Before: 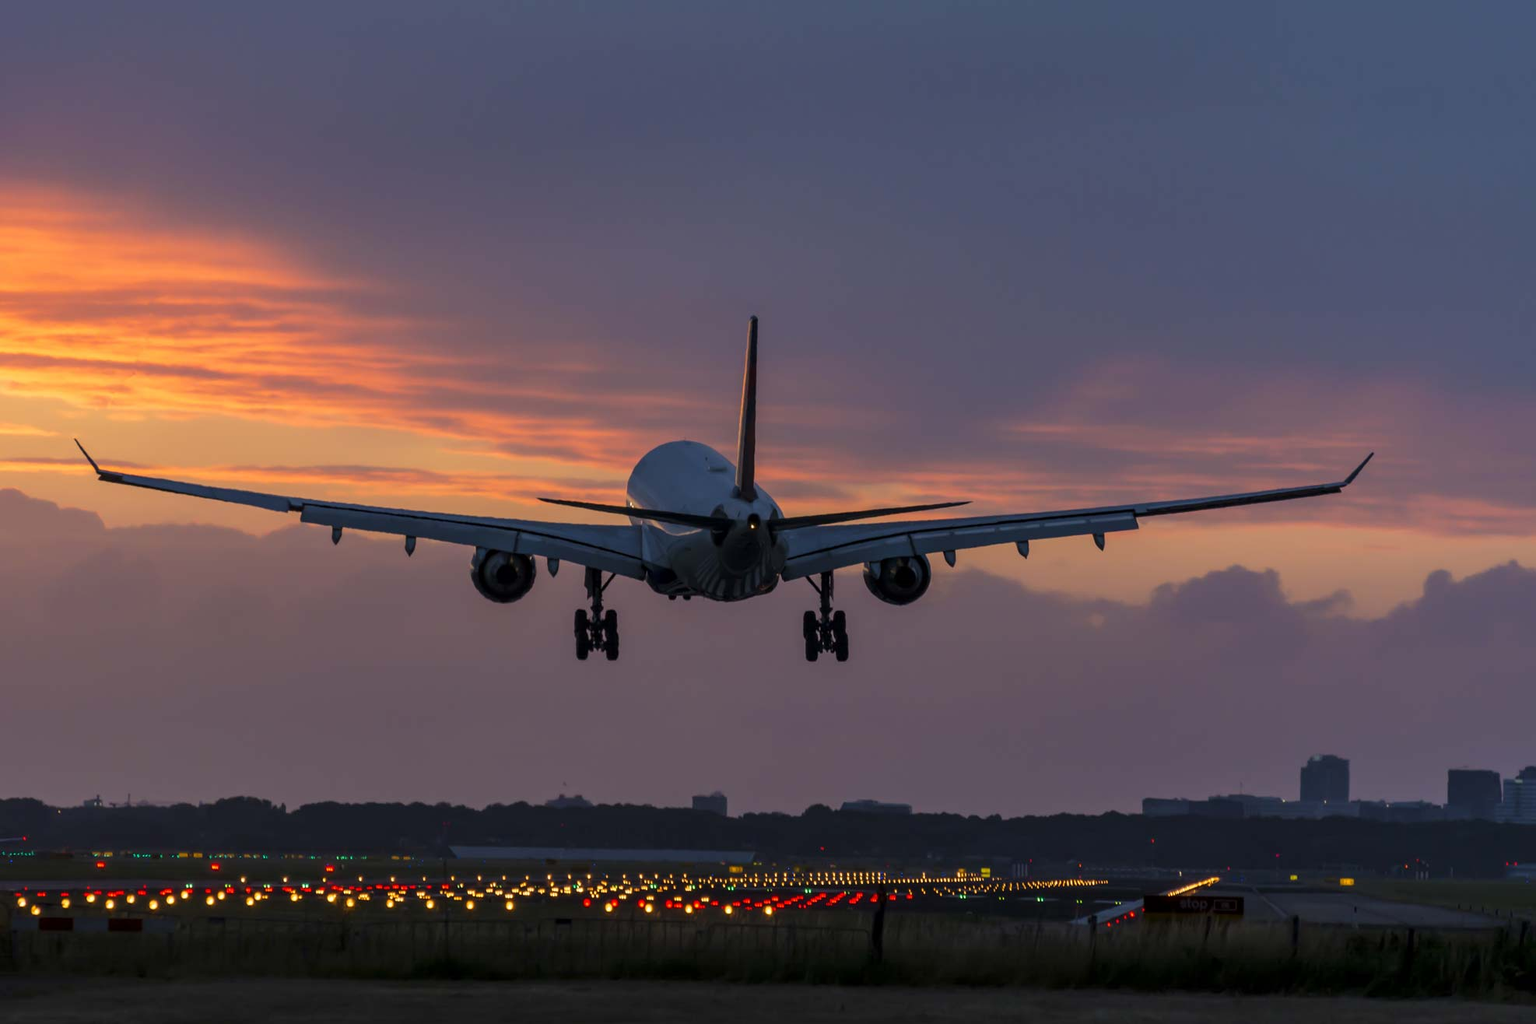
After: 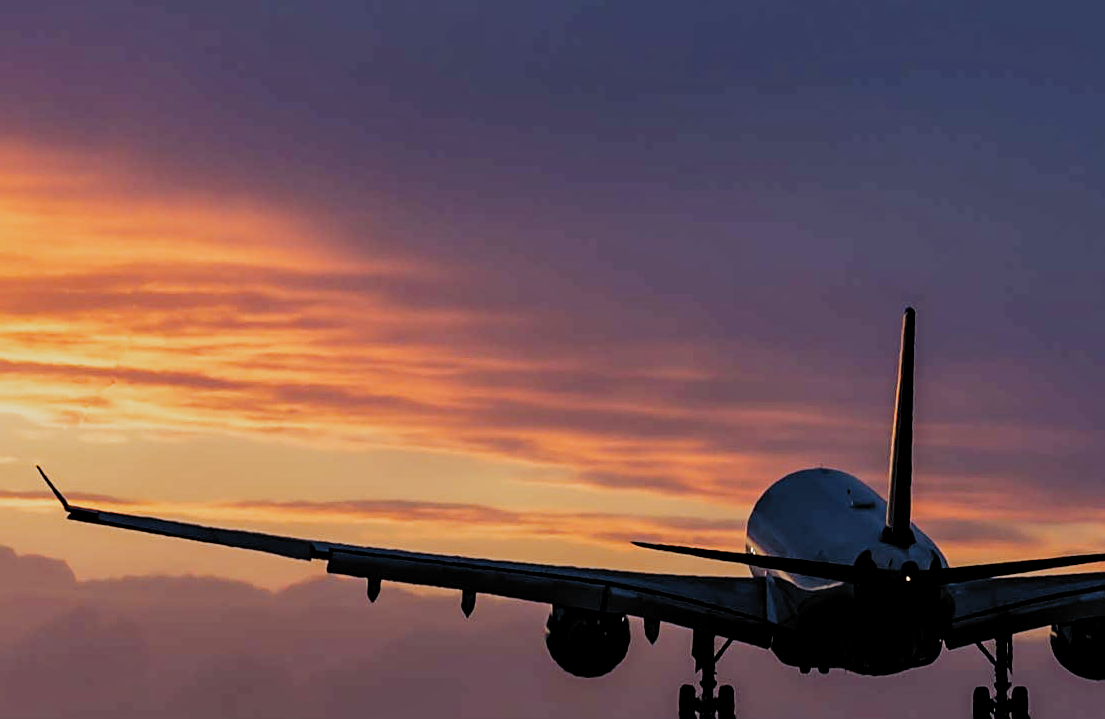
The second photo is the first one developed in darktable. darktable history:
sharpen: on, module defaults
filmic rgb: black relative exposure -5.05 EV, white relative exposure 3.98 EV, threshold 5.94 EV, hardness 2.88, contrast 1.396, highlights saturation mix -28.68%, add noise in highlights 0.001, preserve chrominance no, color science v3 (2019), use custom middle-gray values true, contrast in highlights soft, enable highlight reconstruction true
local contrast: mode bilateral grid, contrast 20, coarseness 50, detail 119%, midtone range 0.2
crop and rotate: left 3.028%, top 7.488%, right 40.974%, bottom 37.826%
